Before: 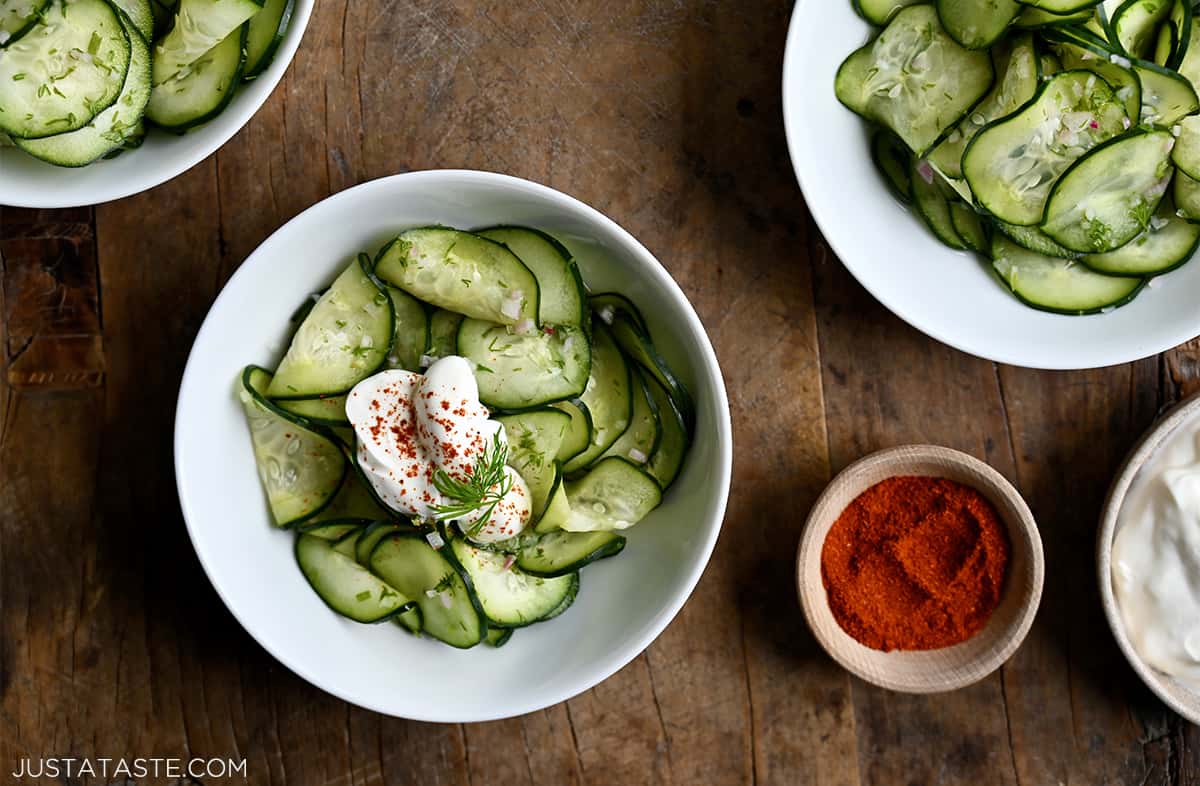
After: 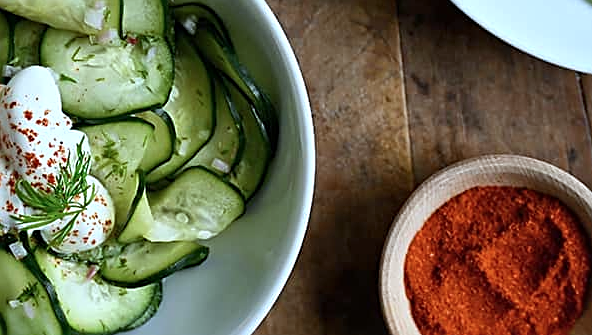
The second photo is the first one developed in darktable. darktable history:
crop: left 34.776%, top 36.924%, right 15.117%, bottom 19.998%
shadows and highlights: low approximation 0.01, soften with gaussian
sharpen: on, module defaults
color calibration: illuminant F (fluorescent), F source F9 (Cool White Deluxe 4150 K) – high CRI, x 0.374, y 0.373, temperature 4163.79 K
